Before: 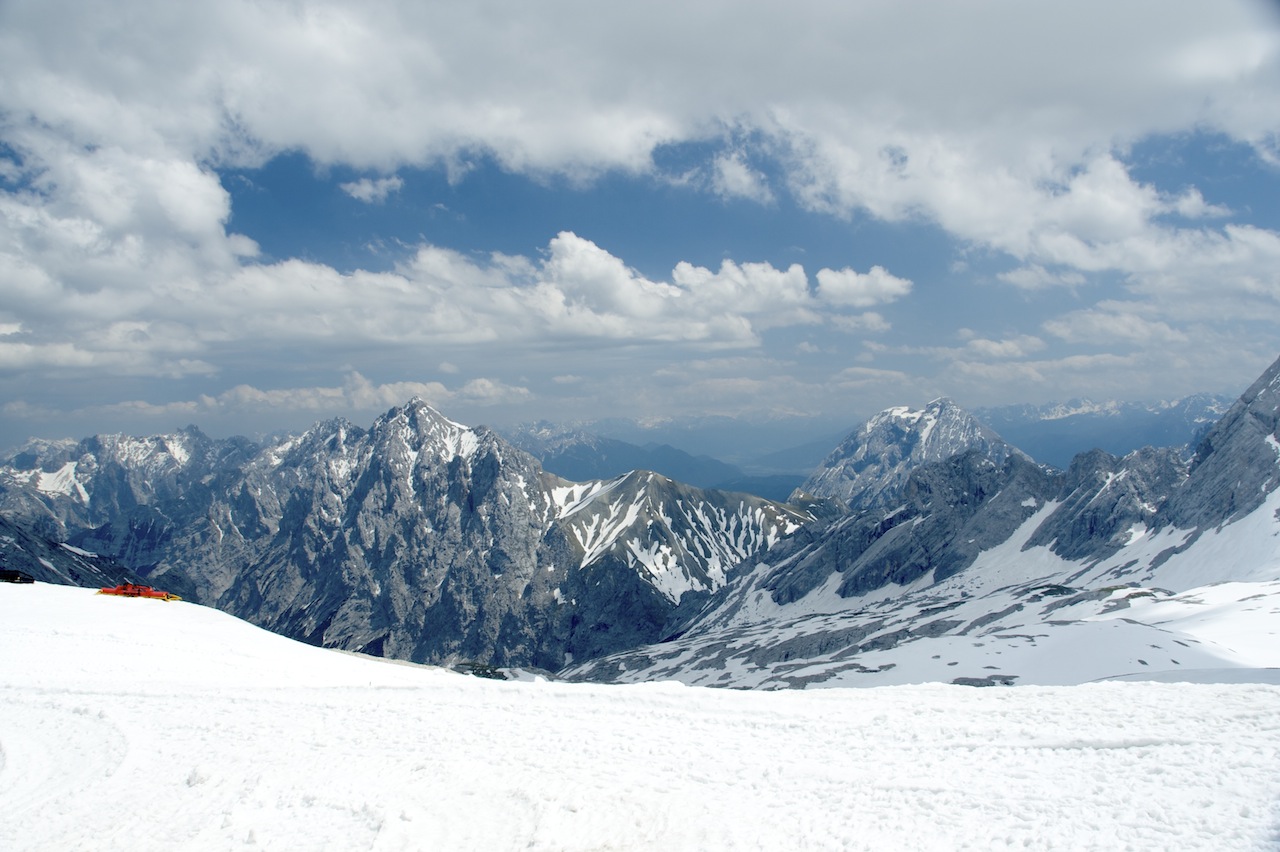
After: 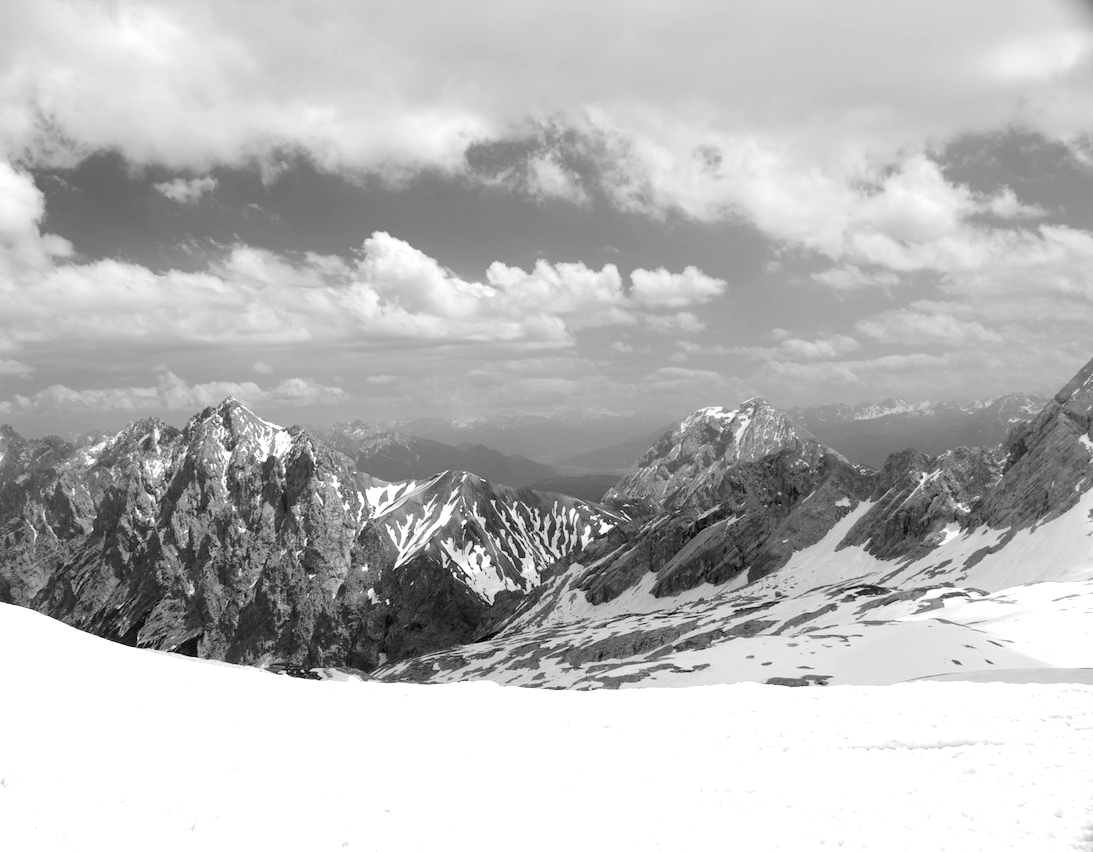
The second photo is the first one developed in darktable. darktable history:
crop and rotate: left 14.584%
monochrome: on, module defaults
tone equalizer: -8 EV -0.417 EV, -7 EV -0.389 EV, -6 EV -0.333 EV, -5 EV -0.222 EV, -3 EV 0.222 EV, -2 EV 0.333 EV, -1 EV 0.389 EV, +0 EV 0.417 EV, edges refinement/feathering 500, mask exposure compensation -1.57 EV, preserve details no
